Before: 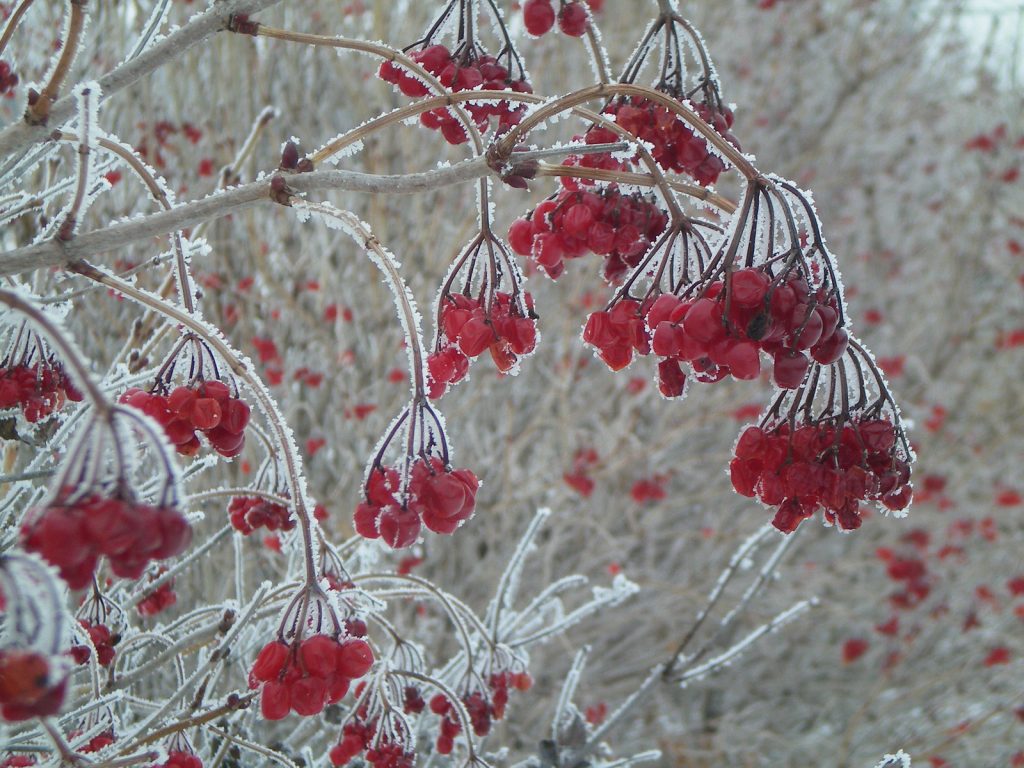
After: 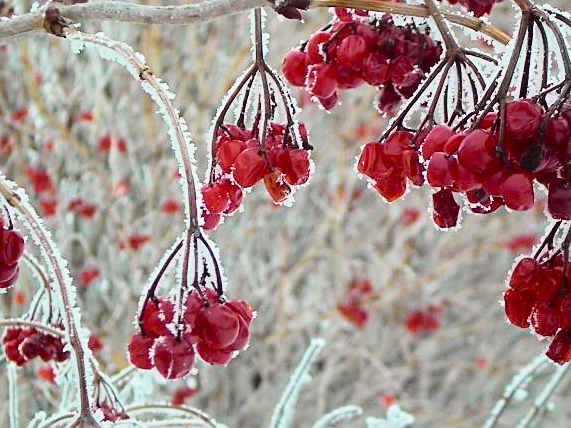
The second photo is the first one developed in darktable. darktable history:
tone curve: curves: ch0 [(0, 0.022) (0.177, 0.086) (0.392, 0.438) (0.704, 0.844) (0.858, 0.938) (1, 0.981)]; ch1 [(0, 0) (0.402, 0.36) (0.476, 0.456) (0.498, 0.501) (0.518, 0.521) (0.58, 0.598) (0.619, 0.65) (0.692, 0.737) (1, 1)]; ch2 [(0, 0) (0.415, 0.438) (0.483, 0.499) (0.503, 0.507) (0.526, 0.537) (0.563, 0.624) (0.626, 0.714) (0.699, 0.753) (0.997, 0.858)], color space Lab, independent channels
crop and rotate: left 22.13%, top 22.054%, right 22.026%, bottom 22.102%
sharpen: on, module defaults
velvia: on, module defaults
